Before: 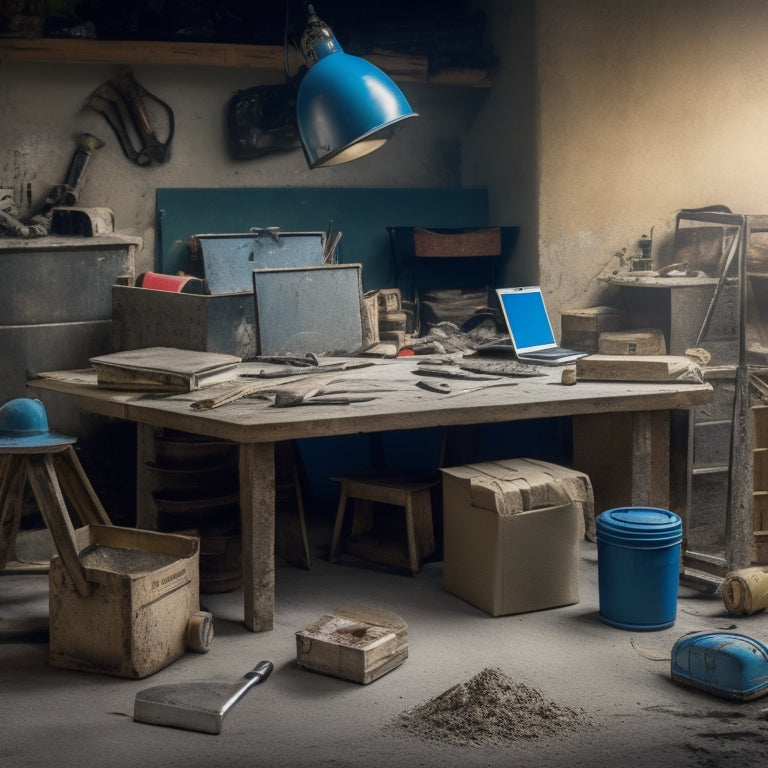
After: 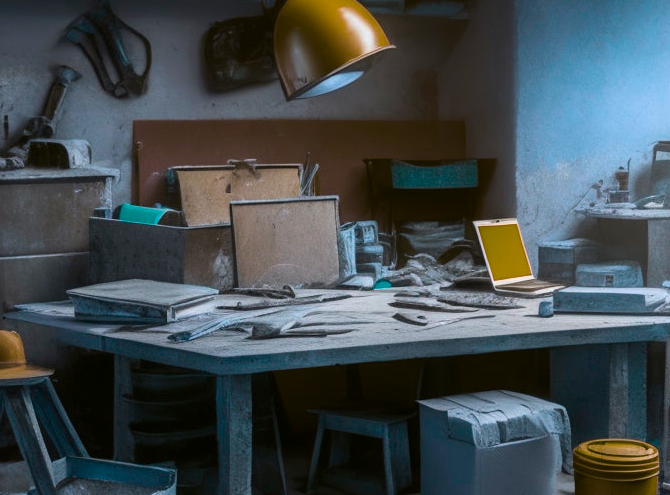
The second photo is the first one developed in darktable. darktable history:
tone equalizer: on, module defaults
crop: left 3.015%, top 8.969%, right 9.647%, bottom 26.457%
color balance rgb: hue shift 180°, global vibrance 50%, contrast 0.32%
